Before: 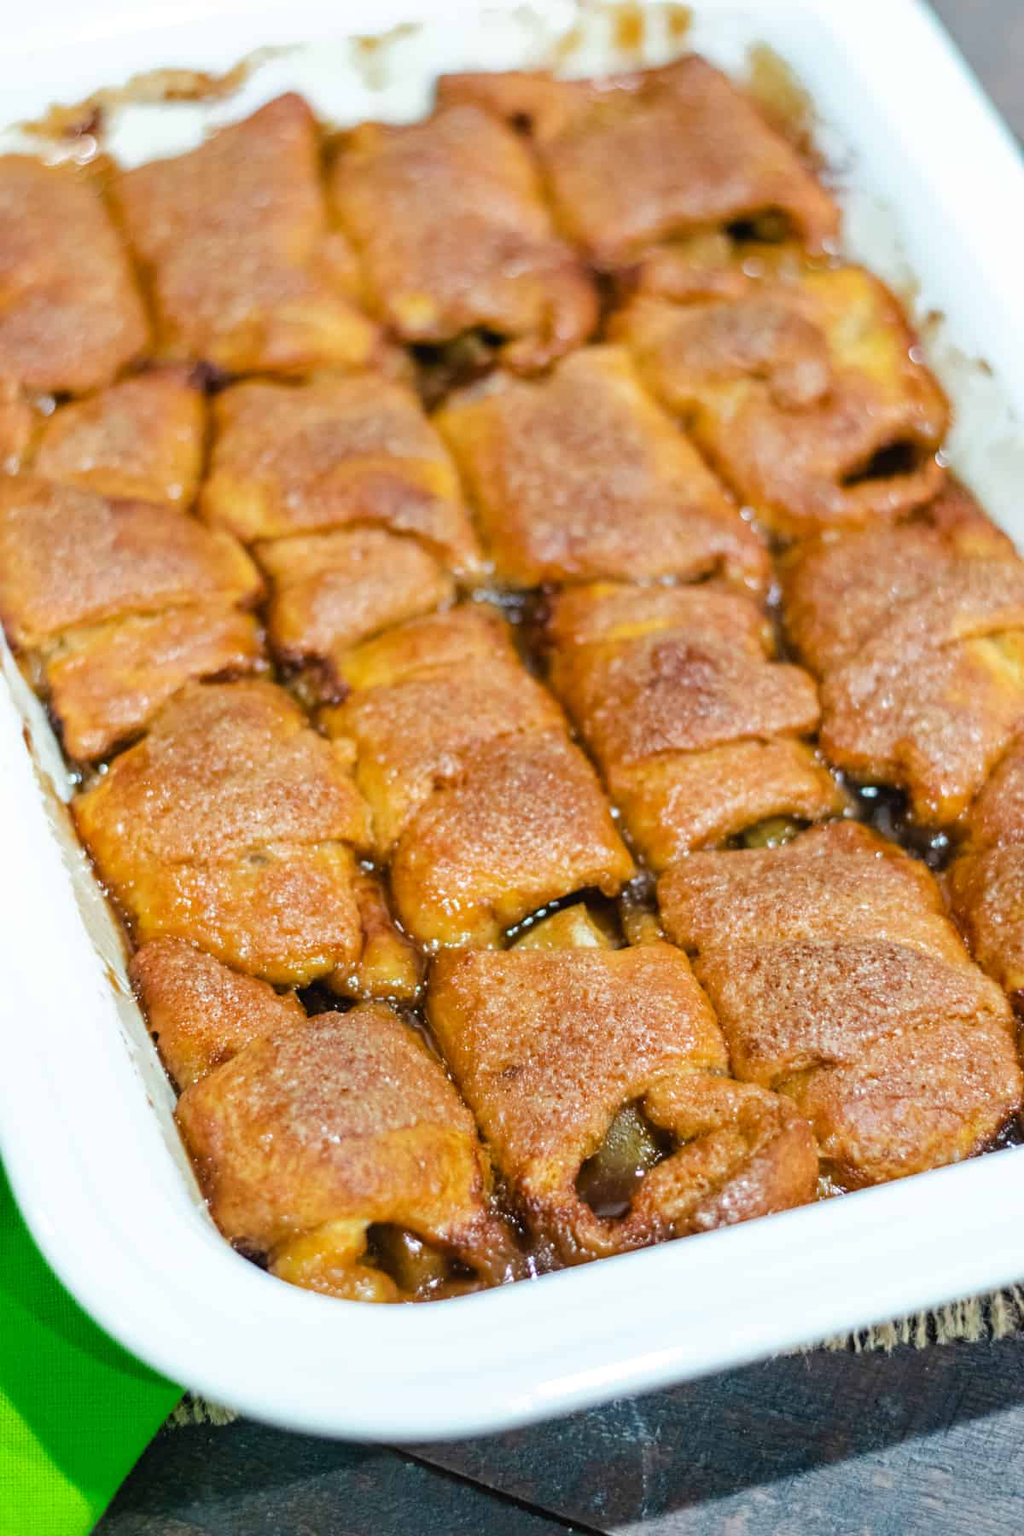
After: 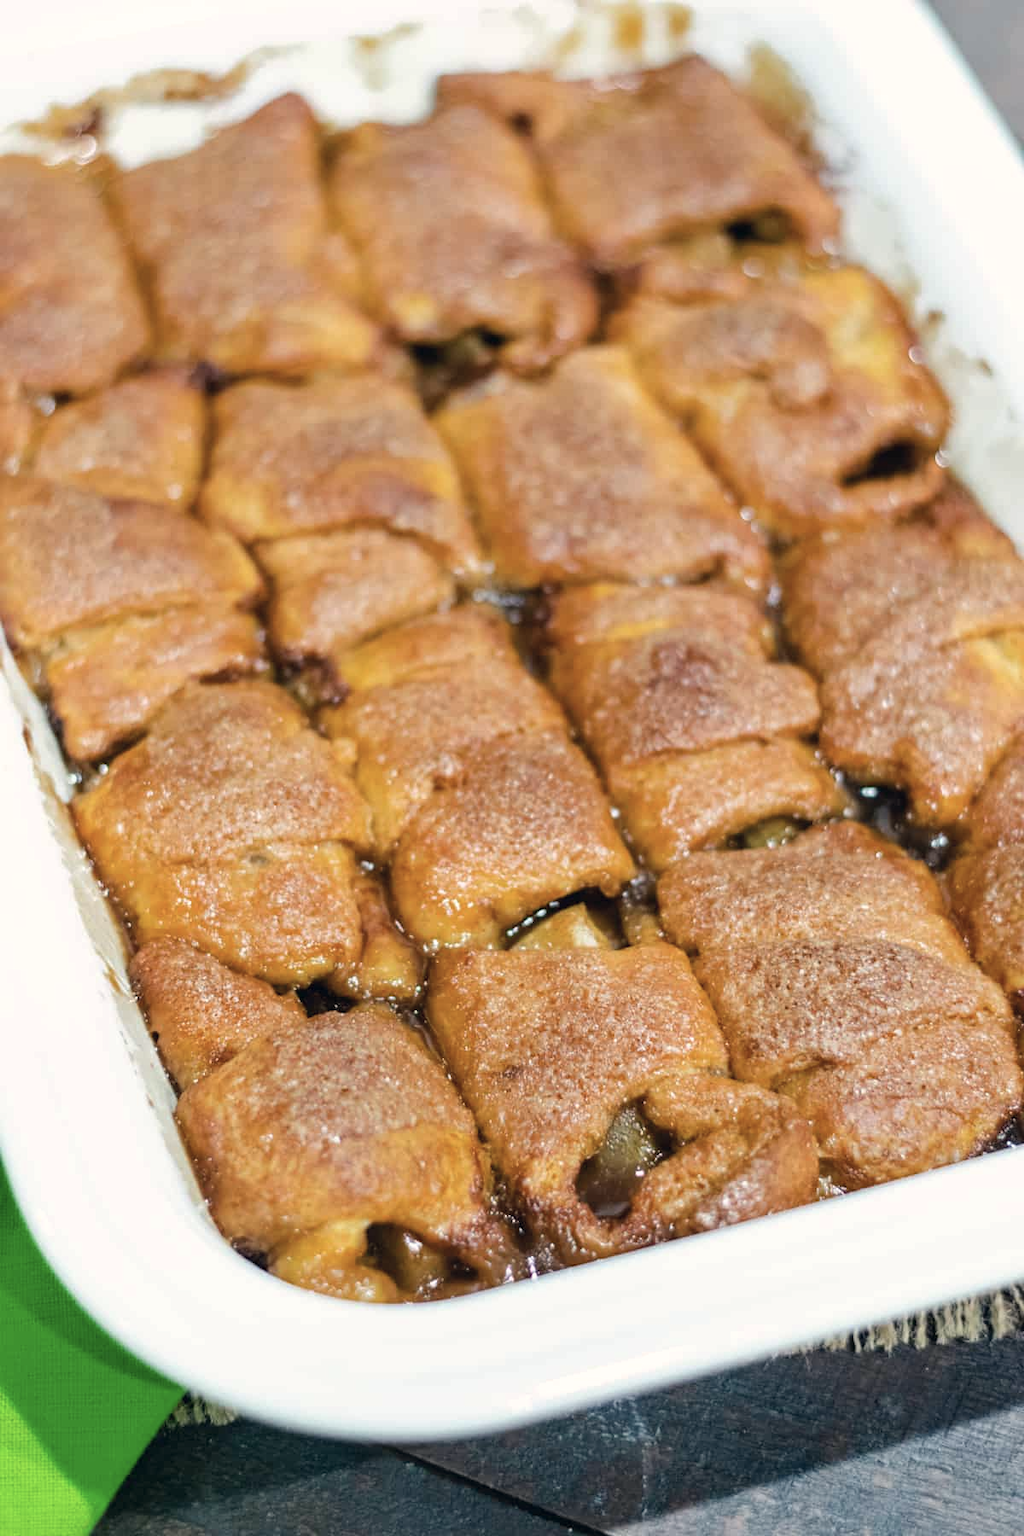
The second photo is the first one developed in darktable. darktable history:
color correction: highlights a* 2.75, highlights b* 5.01, shadows a* -2.04, shadows b* -4.94, saturation 0.773
